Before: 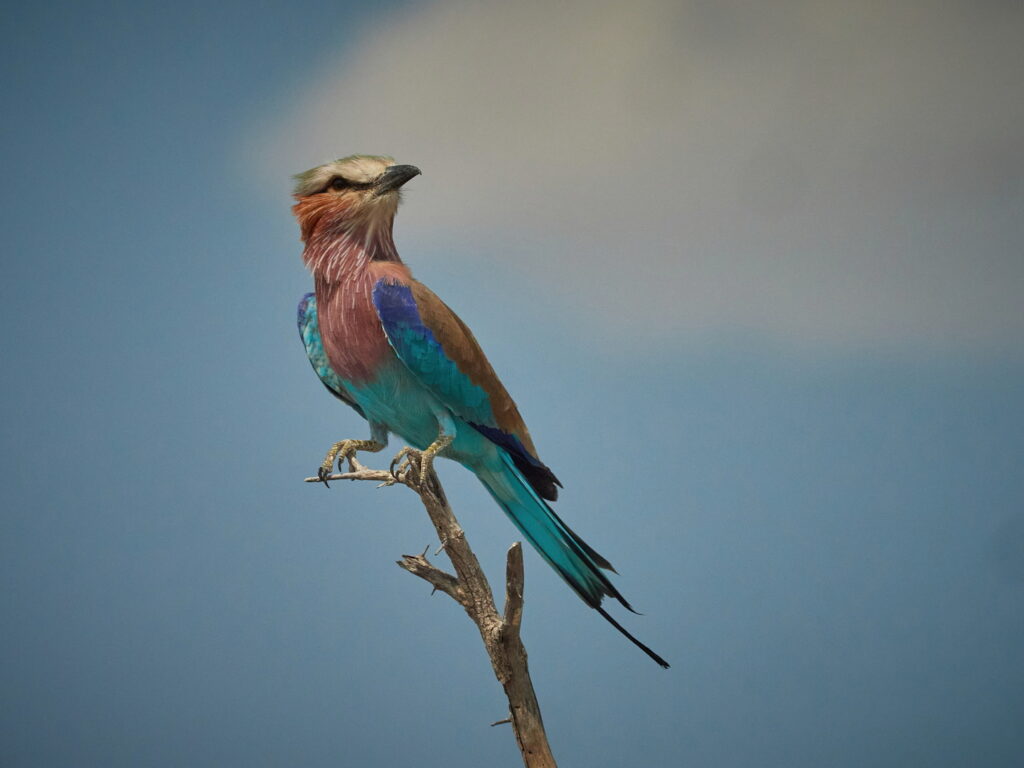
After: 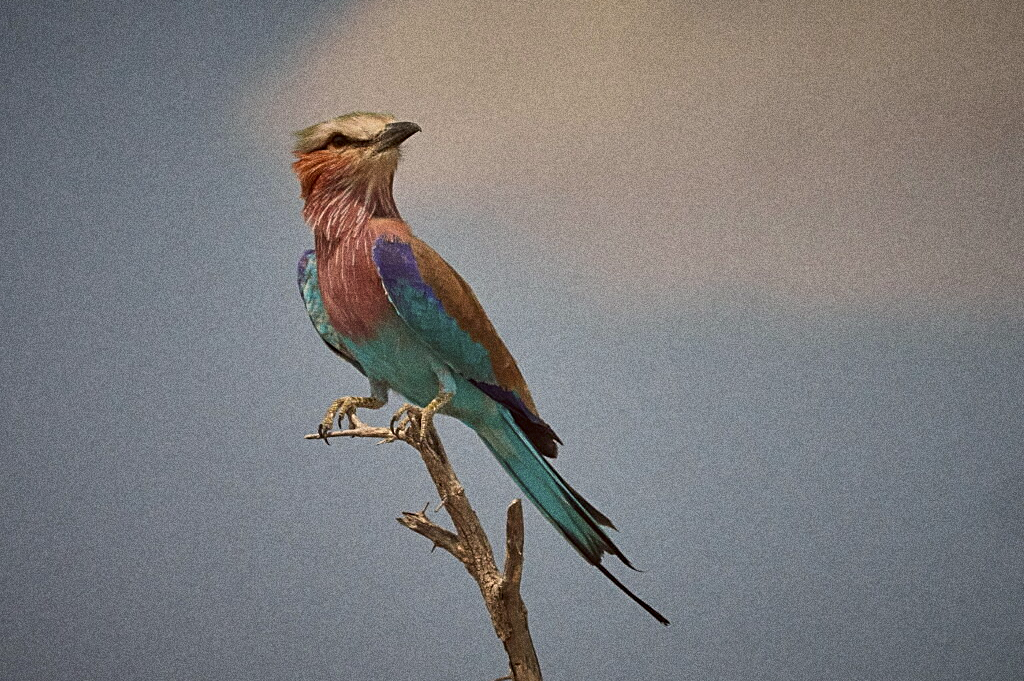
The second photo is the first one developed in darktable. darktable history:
crop and rotate: top 5.609%, bottom 5.609%
color correction: highlights a* 6.27, highlights b* 8.19, shadows a* 5.94, shadows b* 7.23, saturation 0.9
grain: strength 49.07%
sharpen: on, module defaults
